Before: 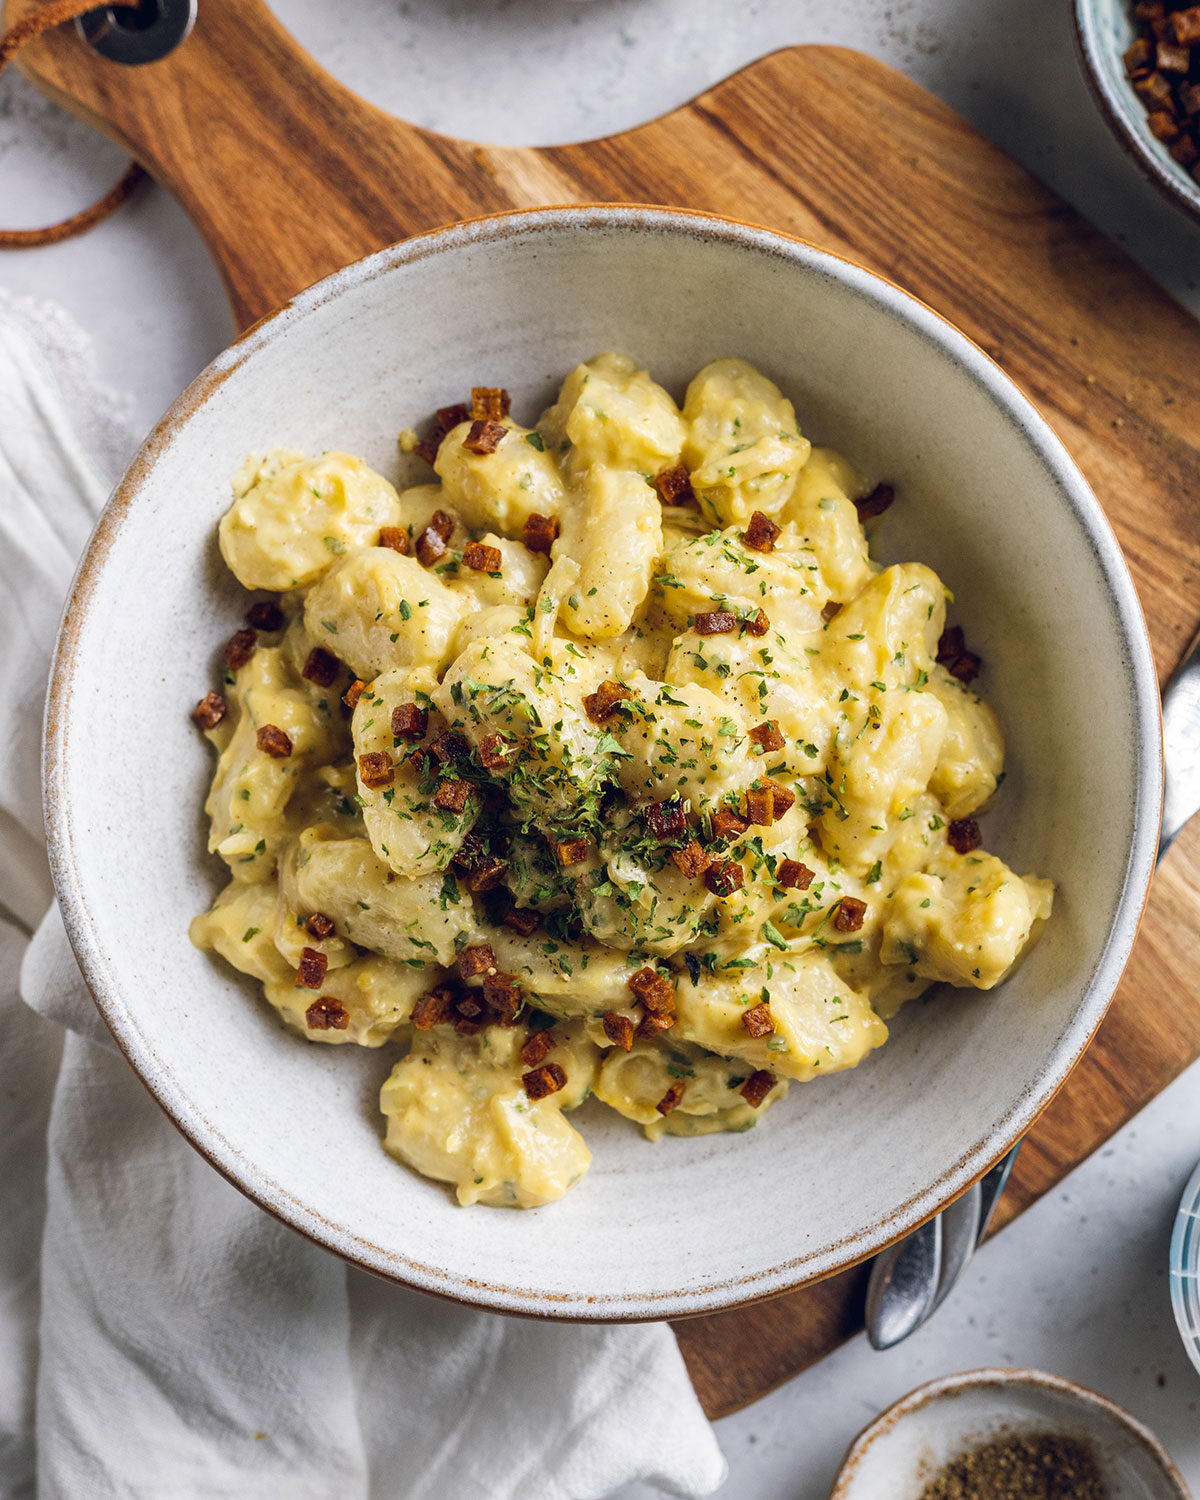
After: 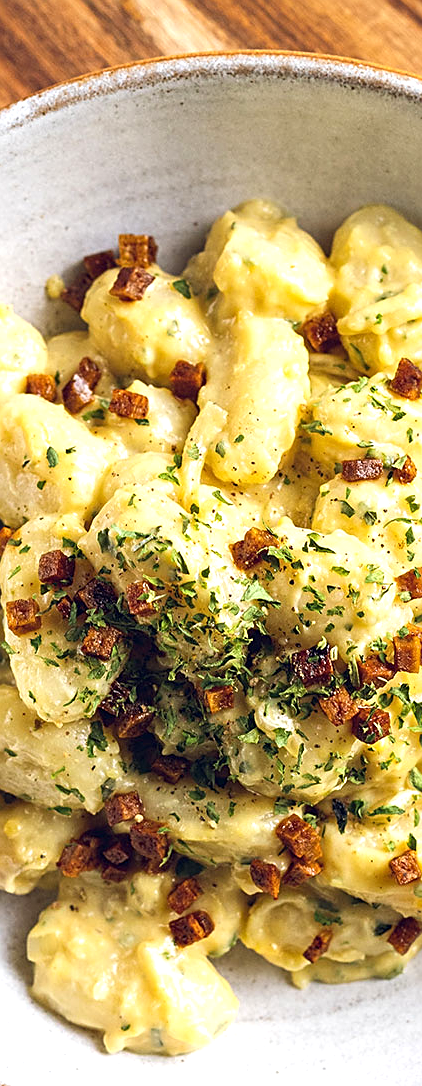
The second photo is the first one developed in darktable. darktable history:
exposure: exposure 0.556 EV, compensate highlight preservation false
crop and rotate: left 29.476%, top 10.214%, right 35.32%, bottom 17.333%
sharpen: on, module defaults
